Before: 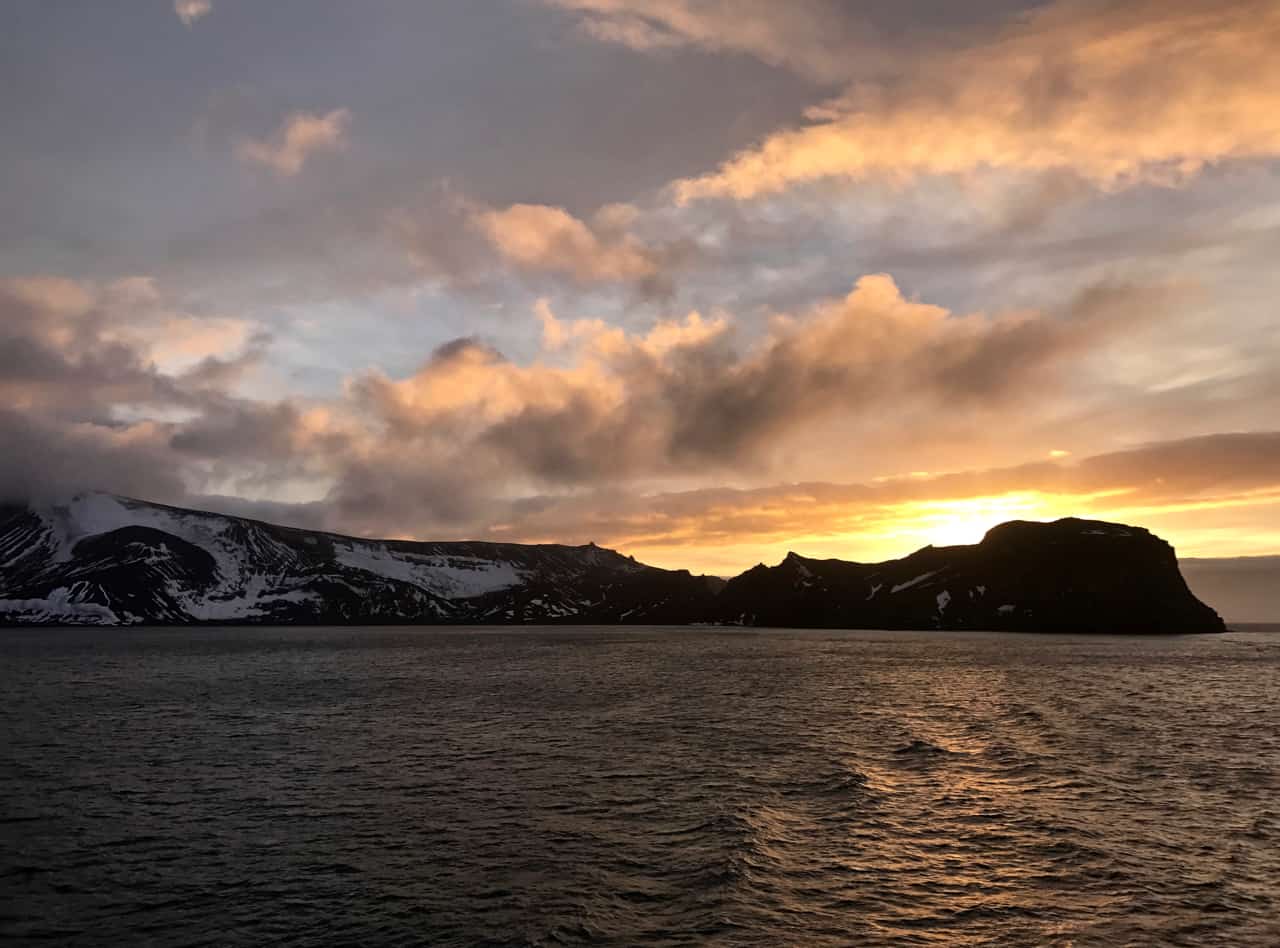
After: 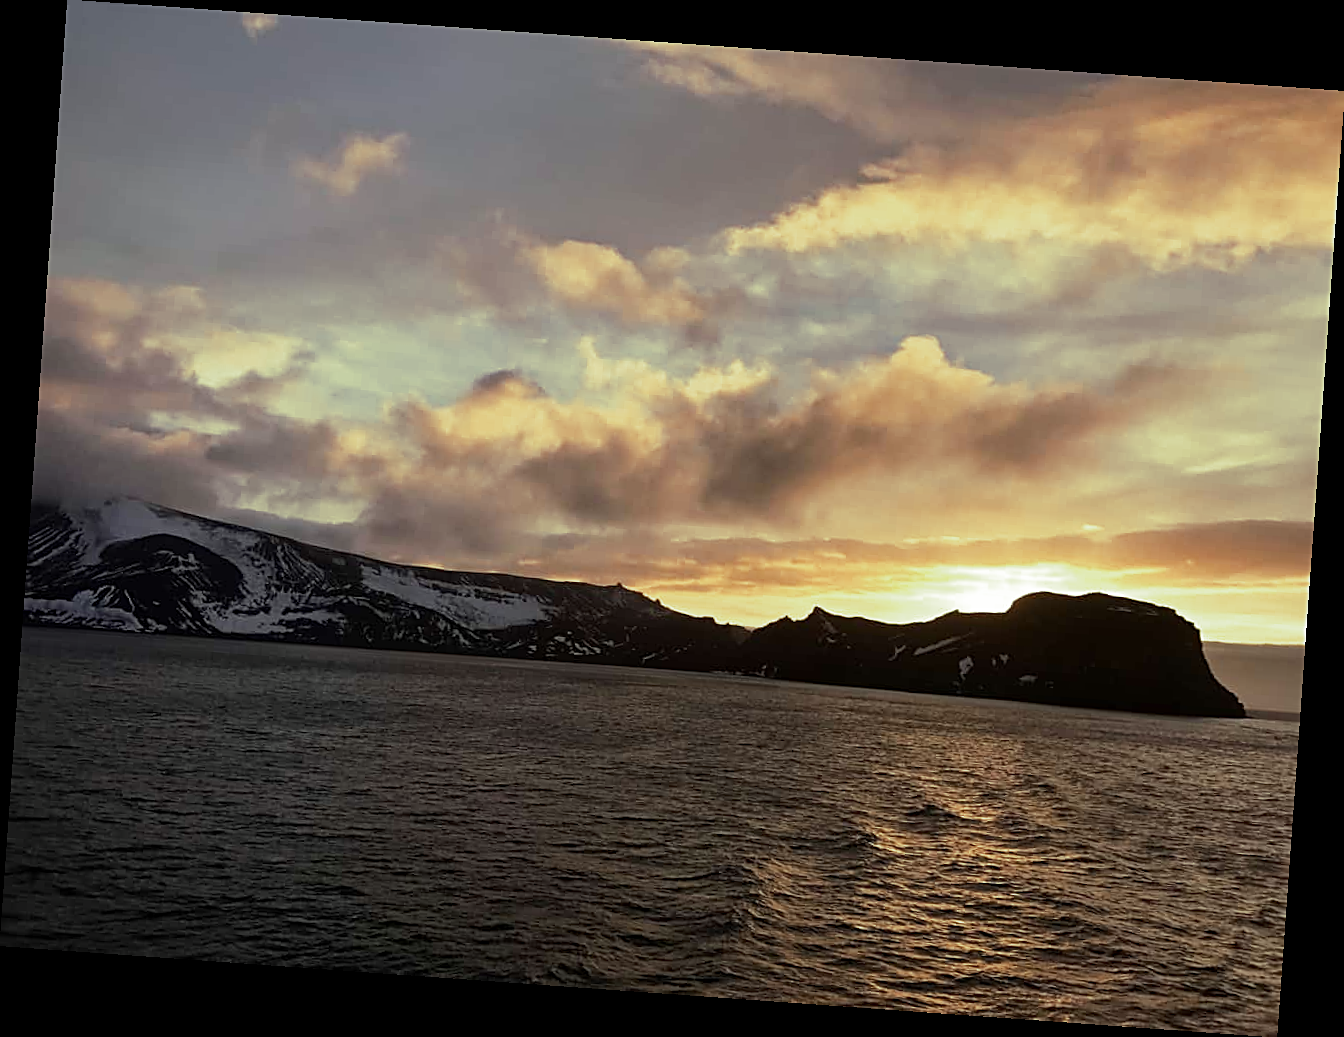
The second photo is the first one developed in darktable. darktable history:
color correction: highlights a* -2.68, highlights b* 2.57
split-toning: shadows › hue 290.82°, shadows › saturation 0.34, highlights › saturation 0.38, balance 0, compress 50%
sharpen: on, module defaults
rotate and perspective: rotation 4.1°, automatic cropping off
